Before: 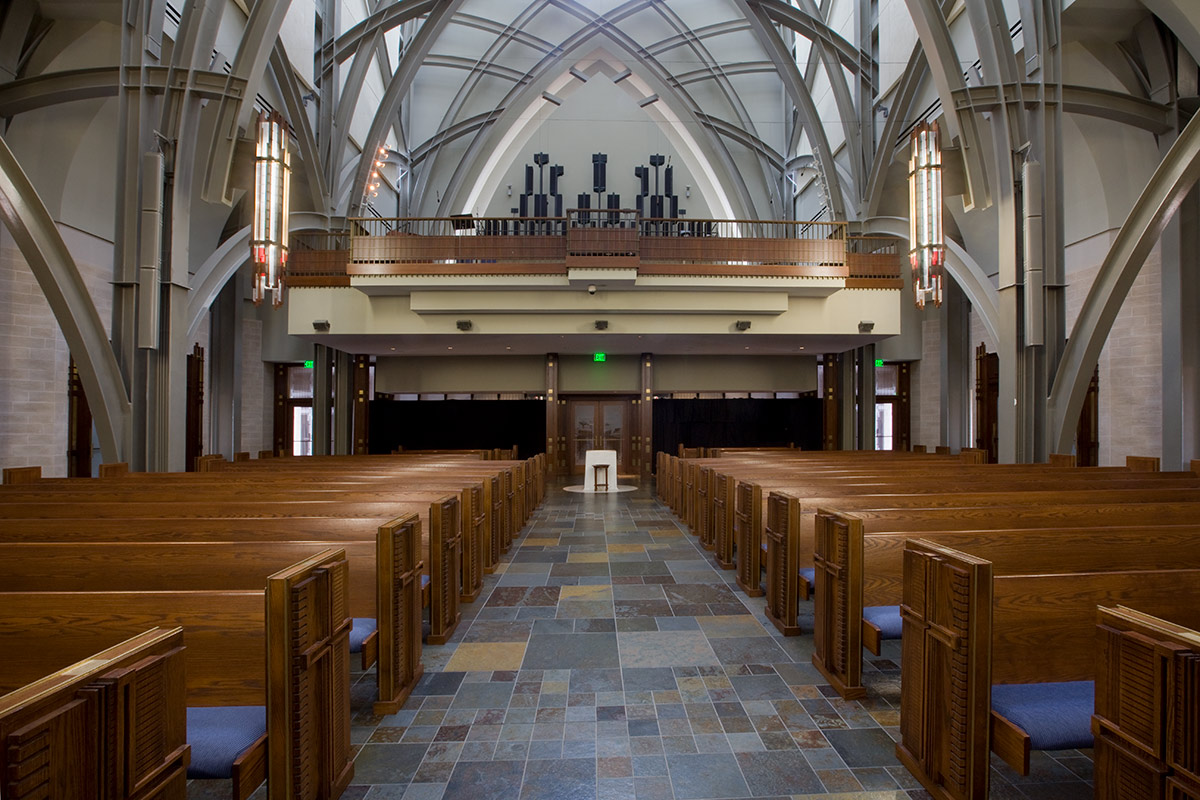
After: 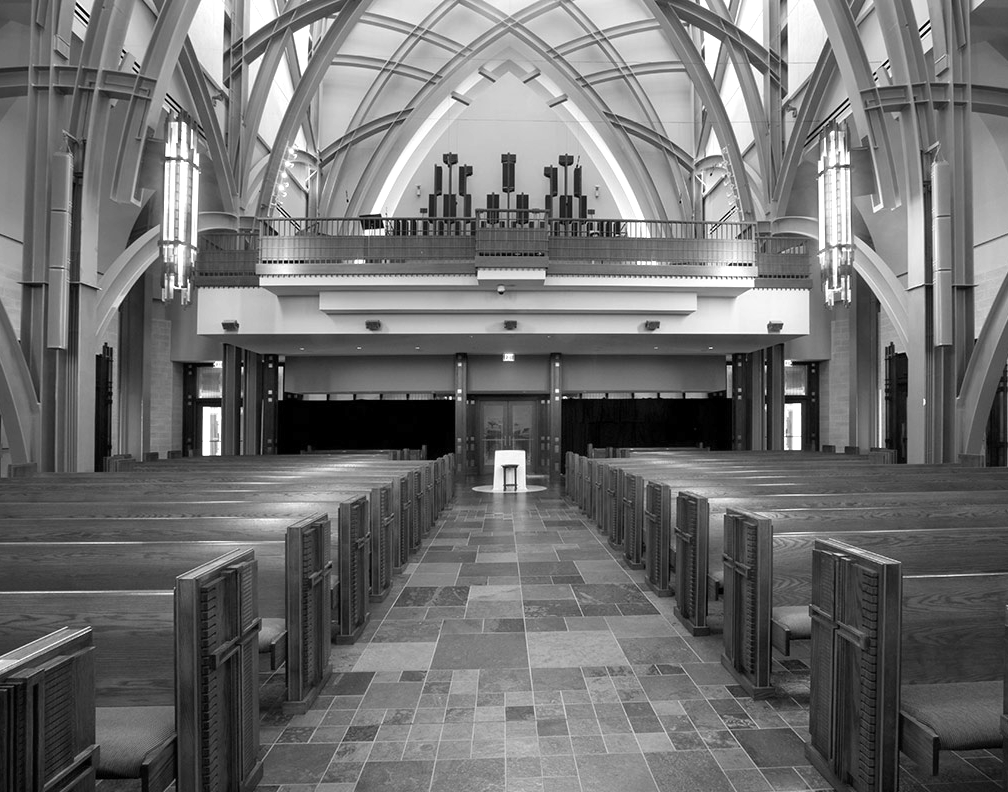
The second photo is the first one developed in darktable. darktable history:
color balance rgb: shadows lift › hue 87.51°, highlights gain › chroma 3.21%, highlights gain › hue 55.1°, global offset › chroma 0.15%, global offset › hue 253.66°, linear chroma grading › global chroma 0.5%
crop: left 7.598%, right 7.873%
exposure: exposure 0.785 EV, compensate highlight preservation false
monochrome: on, module defaults
